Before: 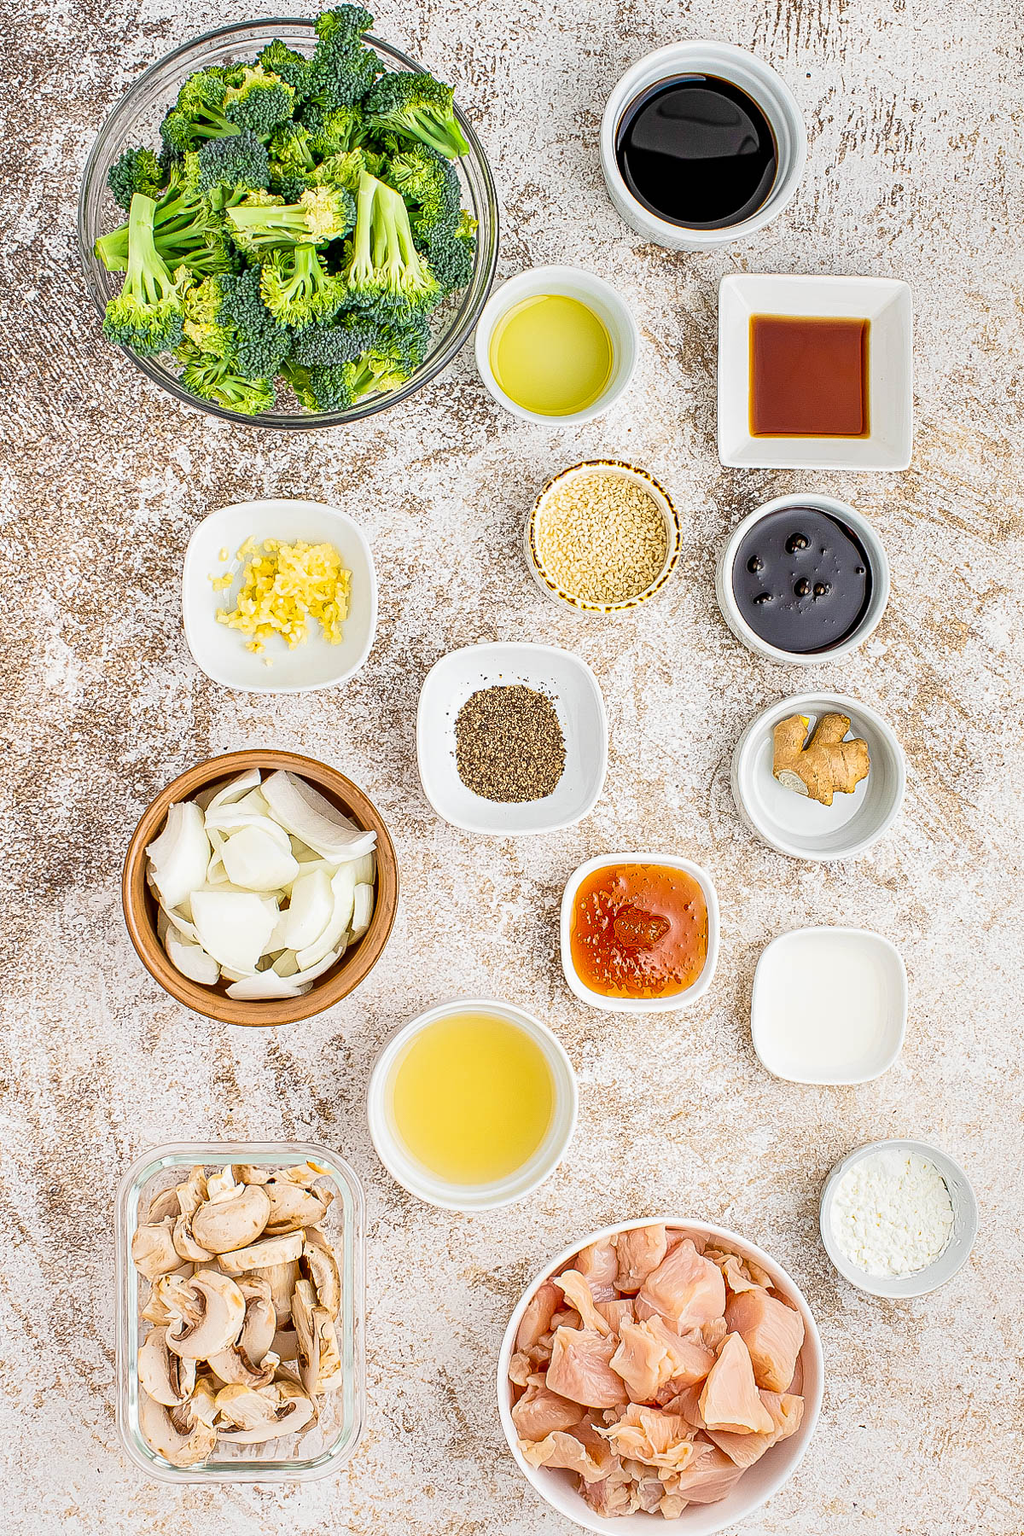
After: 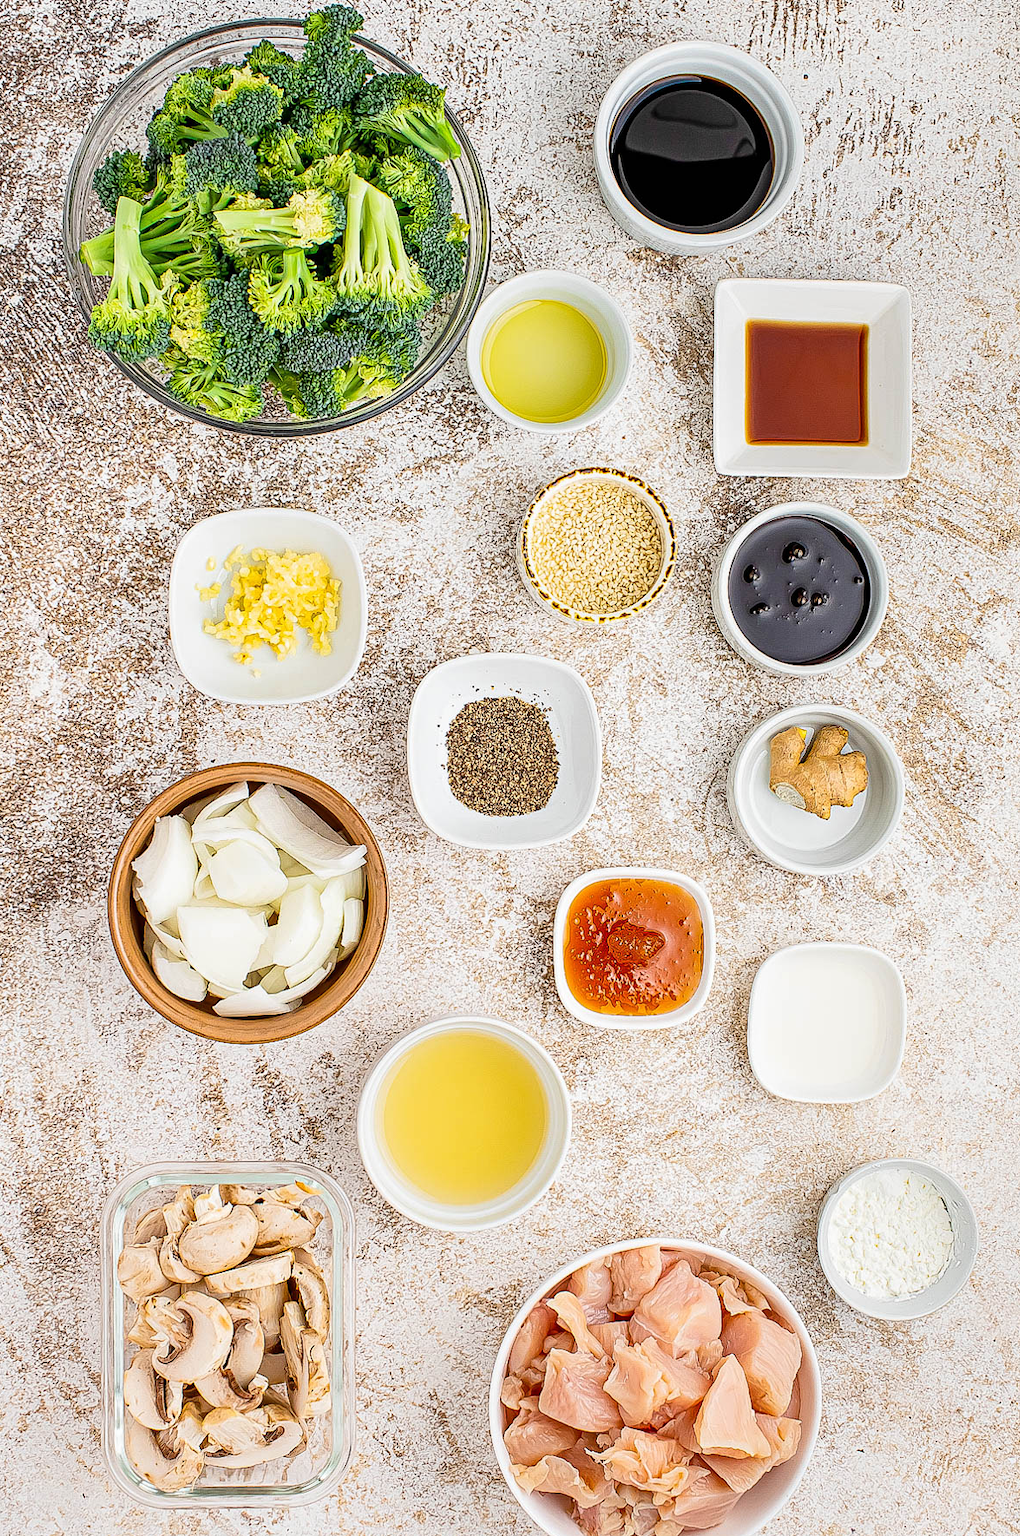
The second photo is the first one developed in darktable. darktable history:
crop: left 1.636%, right 0.28%, bottom 1.634%
